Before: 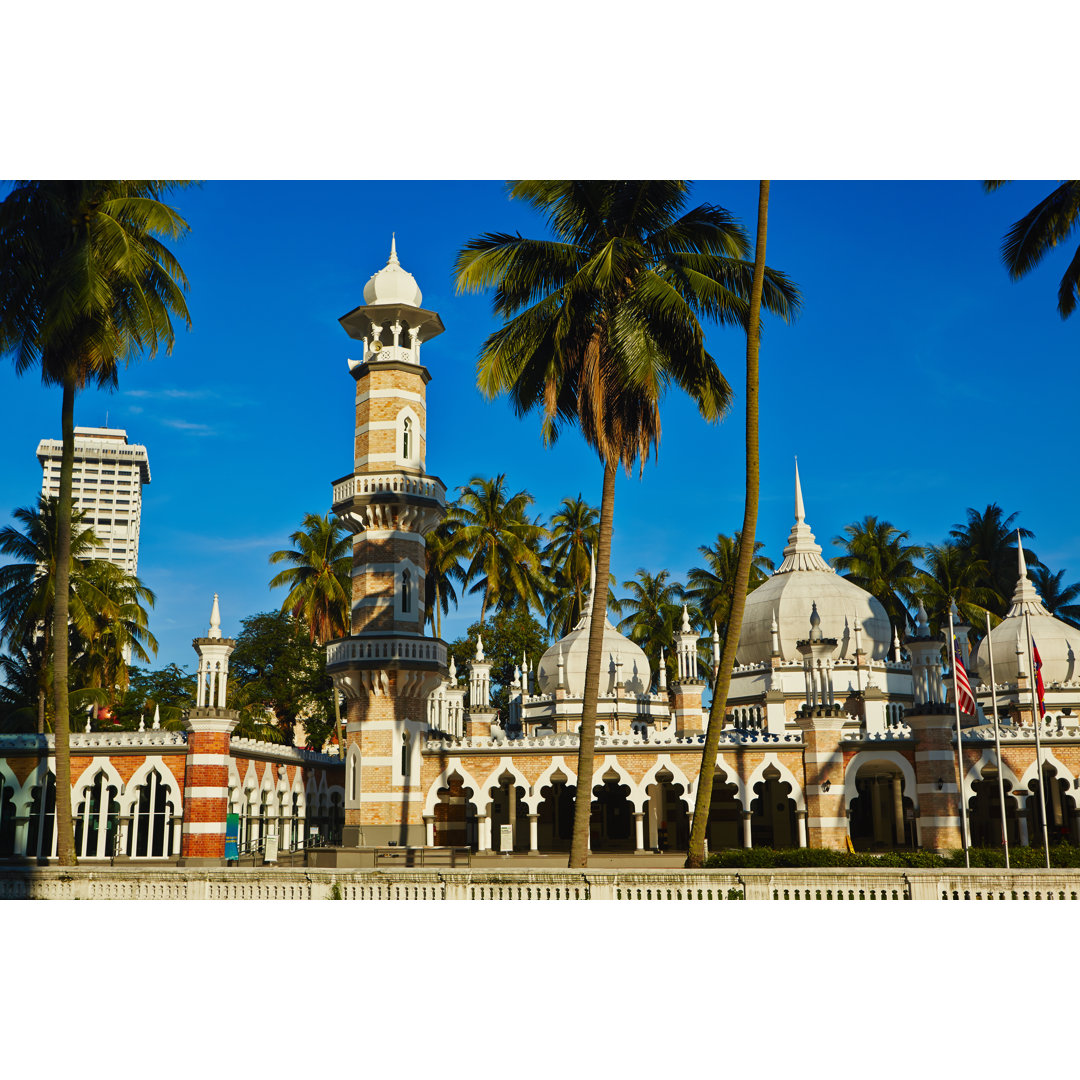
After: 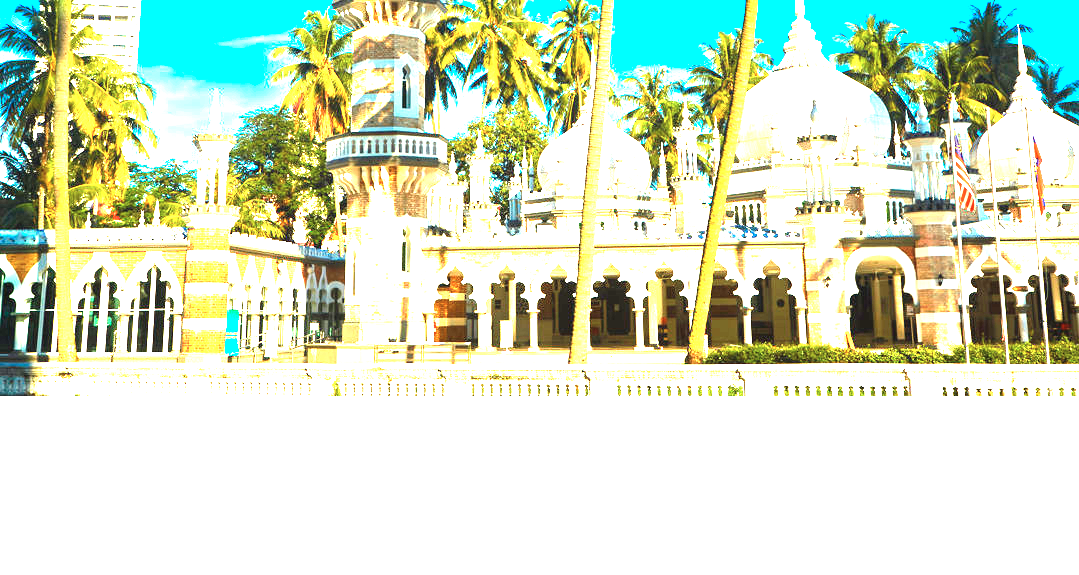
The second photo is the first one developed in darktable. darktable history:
color correction: highlights a* -4.24, highlights b* 6.87
crop and rotate: top 46.741%, right 0.017%
exposure: black level correction 0, exposure 4.02 EV, compensate highlight preservation false
